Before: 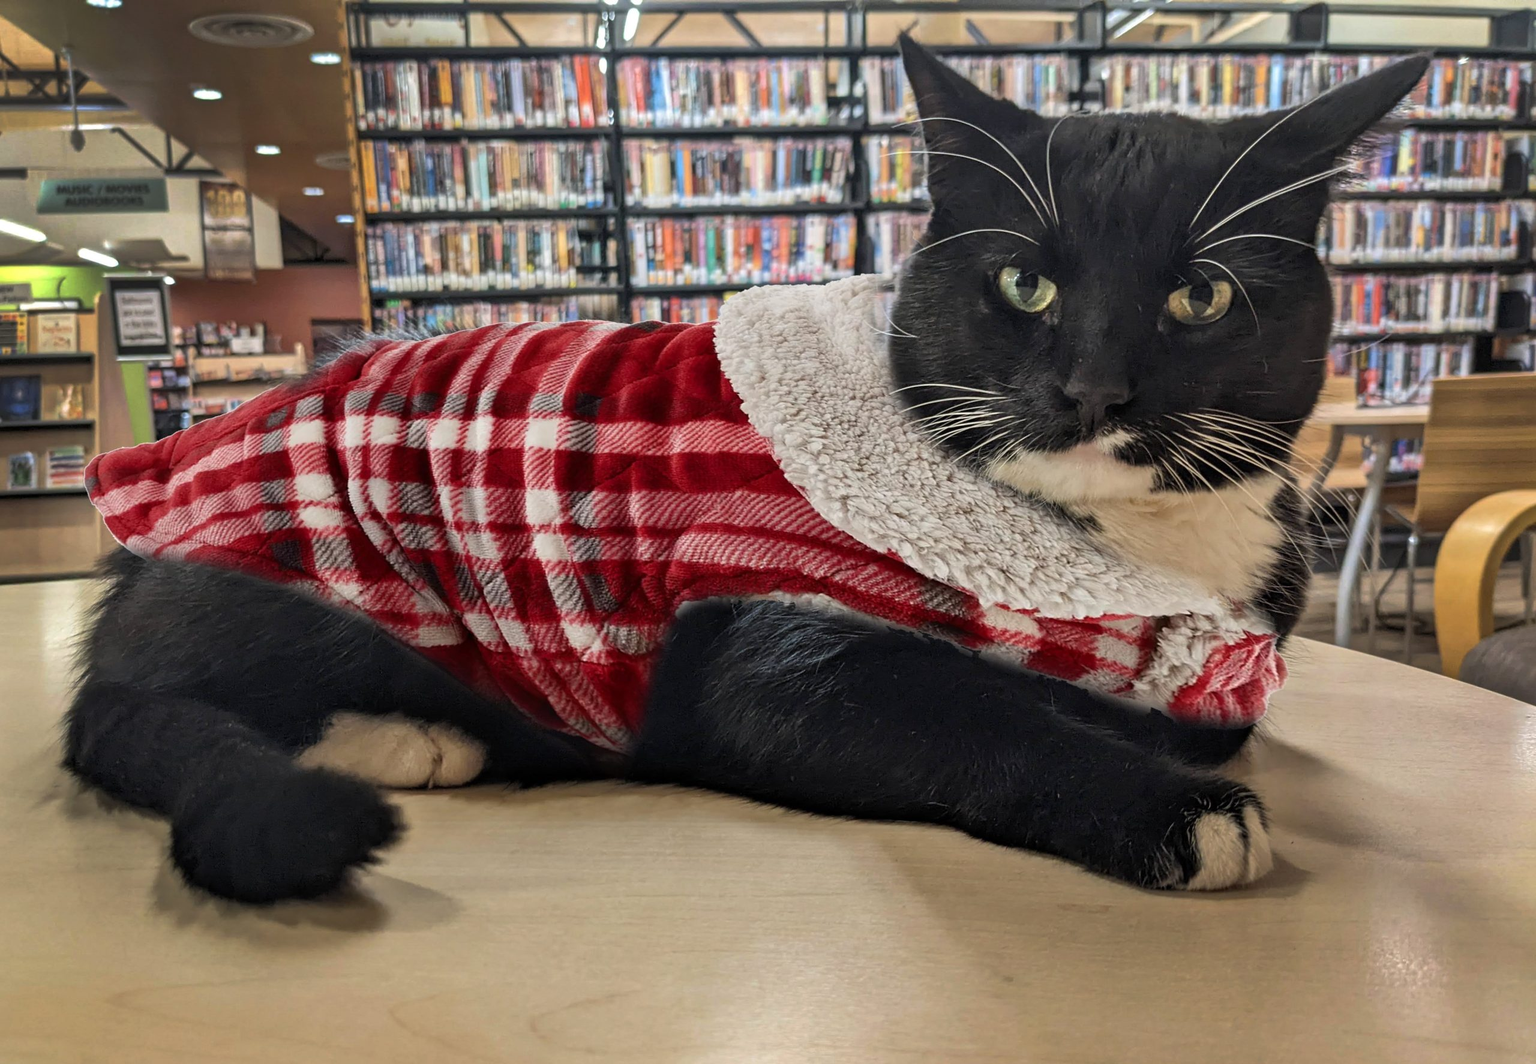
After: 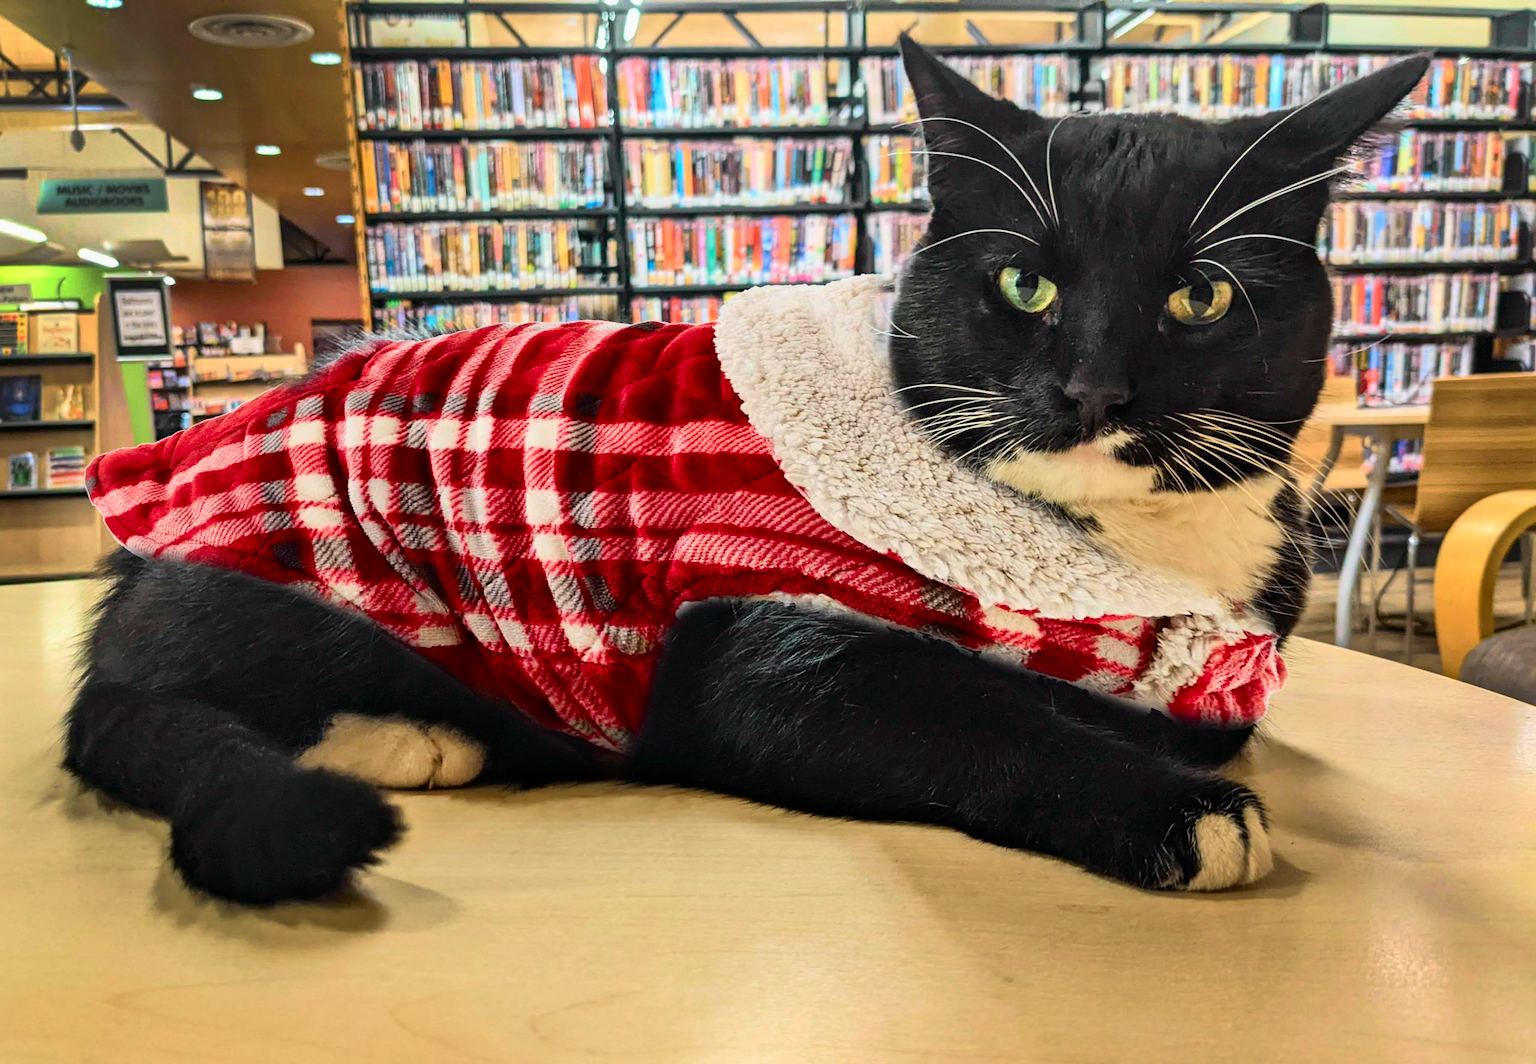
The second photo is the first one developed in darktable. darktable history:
color correction: saturation 1.1
tone curve: curves: ch0 [(0, 0.003) (0.044, 0.032) (0.12, 0.089) (0.19, 0.175) (0.271, 0.294) (0.457, 0.546) (0.588, 0.71) (0.701, 0.815) (0.86, 0.922) (1, 0.982)]; ch1 [(0, 0) (0.247, 0.215) (0.433, 0.382) (0.466, 0.426) (0.493, 0.481) (0.501, 0.5) (0.517, 0.524) (0.557, 0.582) (0.598, 0.651) (0.671, 0.735) (0.796, 0.85) (1, 1)]; ch2 [(0, 0) (0.249, 0.216) (0.357, 0.317) (0.448, 0.432) (0.478, 0.492) (0.498, 0.499) (0.517, 0.53) (0.537, 0.57) (0.569, 0.623) (0.61, 0.663) (0.706, 0.75) (0.808, 0.809) (0.991, 0.968)], color space Lab, independent channels, preserve colors none
